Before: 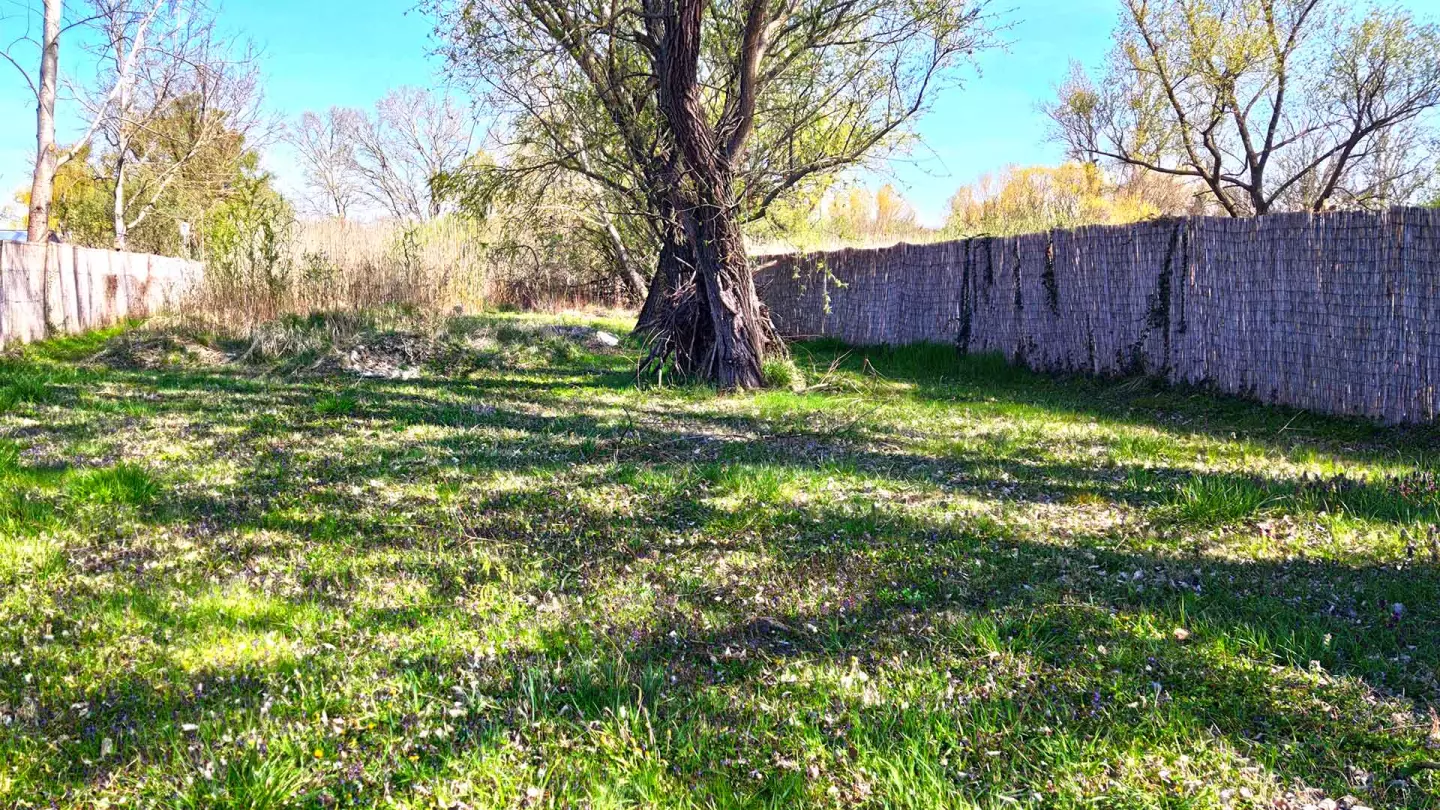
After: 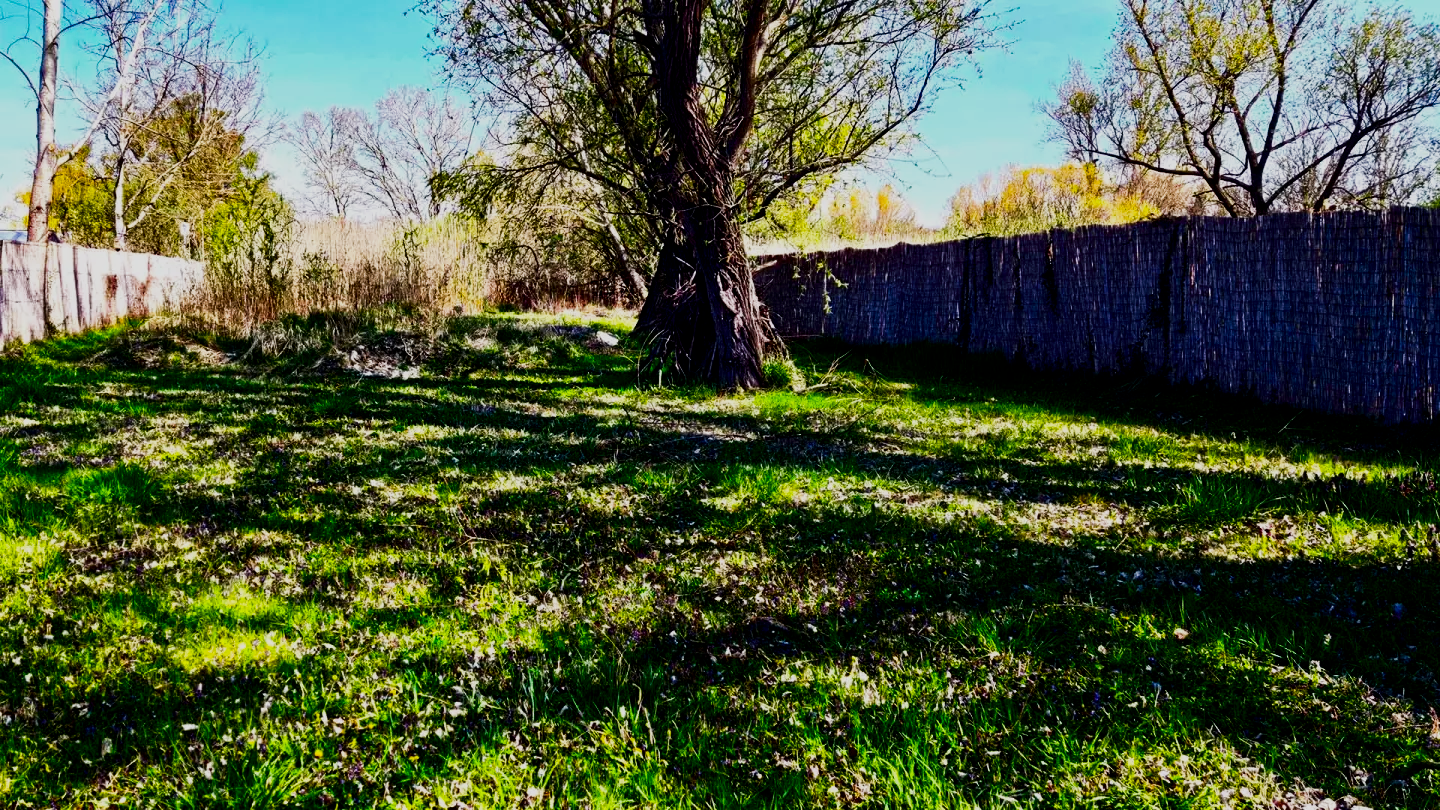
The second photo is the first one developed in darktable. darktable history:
color balance: output saturation 120%
filmic rgb: black relative exposure -5 EV, white relative exposure 3.5 EV, hardness 3.19, contrast 1.4, highlights saturation mix -50%
contrast brightness saturation: contrast 0.09, brightness -0.59, saturation 0.17
tone curve: curves: ch0 [(0, 0) (0.003, 0.003) (0.011, 0.011) (0.025, 0.024) (0.044, 0.044) (0.069, 0.068) (0.1, 0.098) (0.136, 0.133) (0.177, 0.174) (0.224, 0.22) (0.277, 0.272) (0.335, 0.329) (0.399, 0.392) (0.468, 0.46) (0.543, 0.546) (0.623, 0.626) (0.709, 0.711) (0.801, 0.802) (0.898, 0.898) (1, 1)], preserve colors none
